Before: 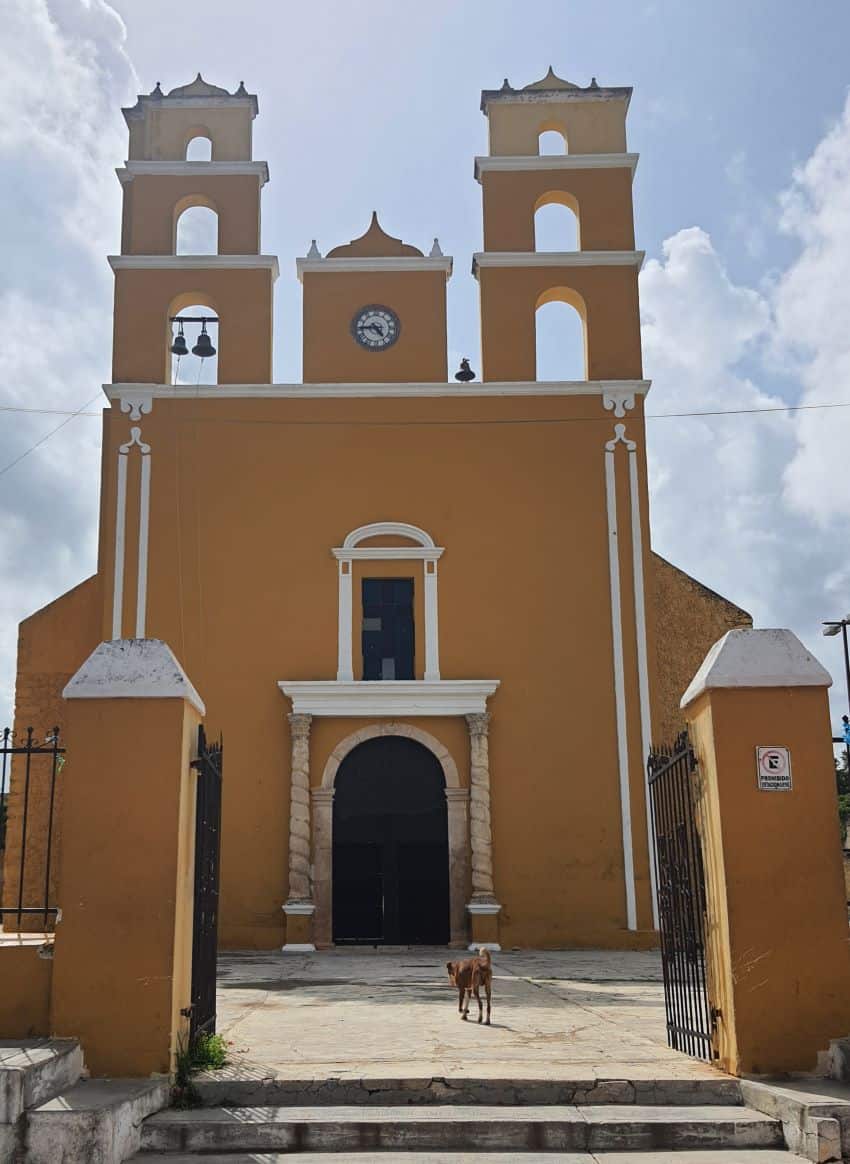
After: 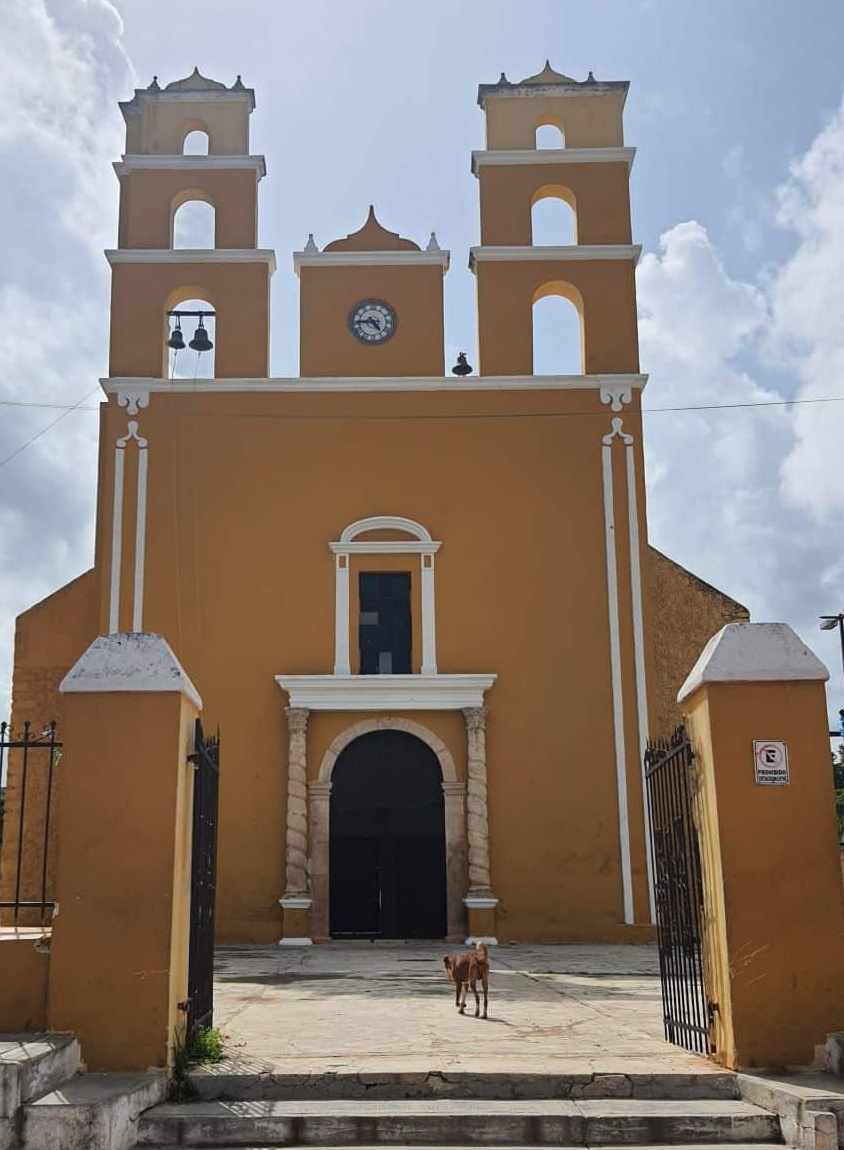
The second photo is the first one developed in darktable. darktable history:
crop: left 0.455%, top 0.541%, right 0.15%, bottom 0.66%
